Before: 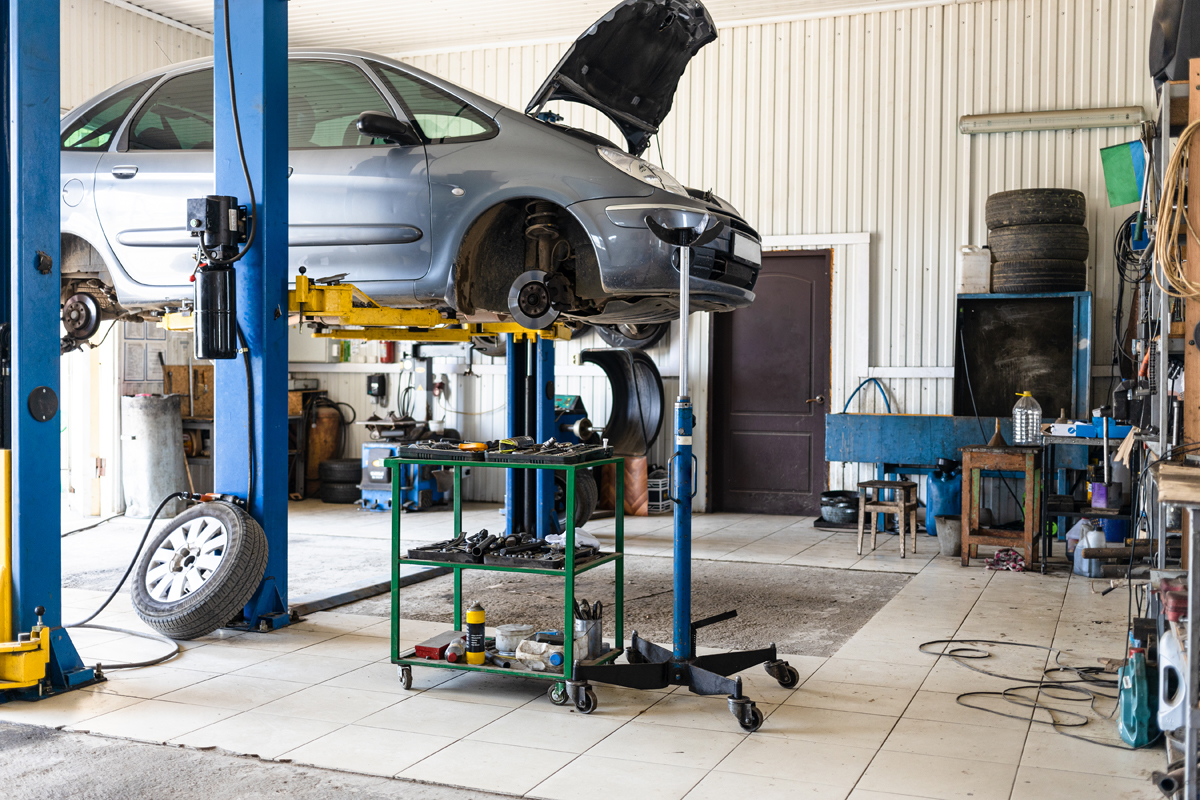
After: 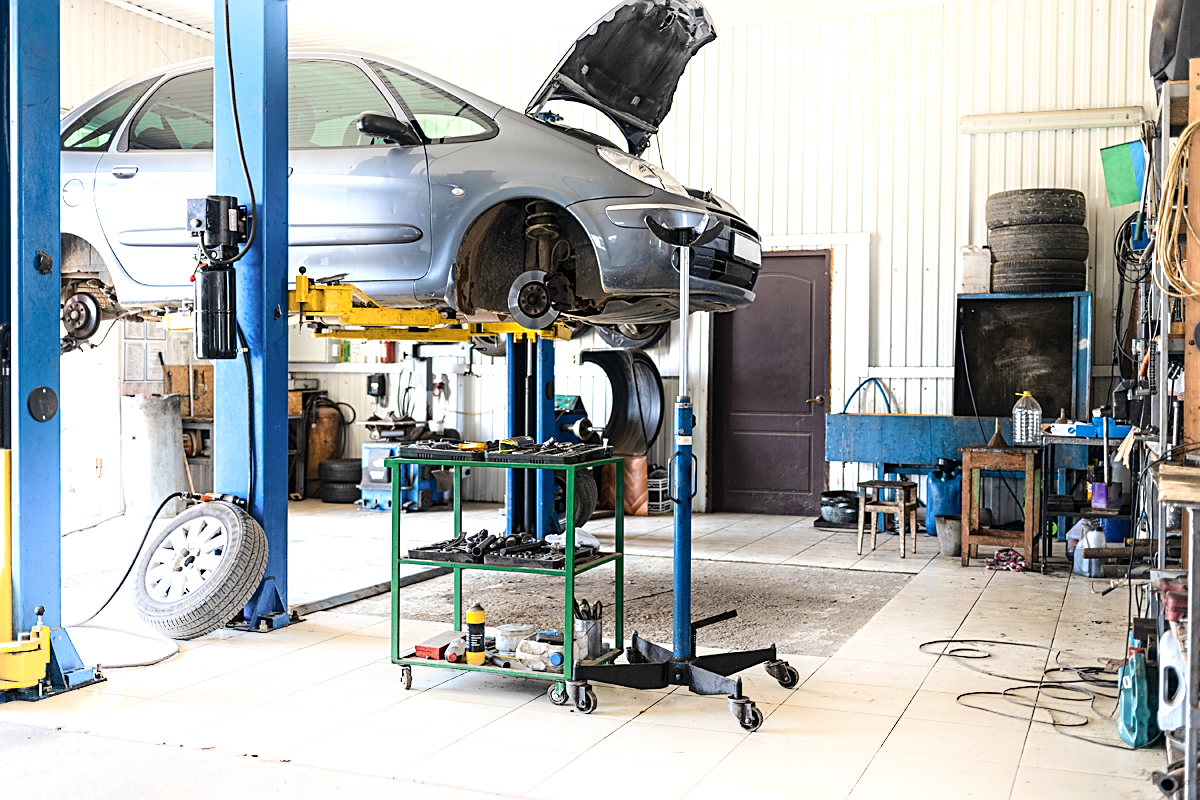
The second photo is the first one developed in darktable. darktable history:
exposure: exposure 0.493 EV, compensate highlight preservation false
shadows and highlights: shadows -54.3, highlights 86.09, soften with gaussian
sharpen: on, module defaults
